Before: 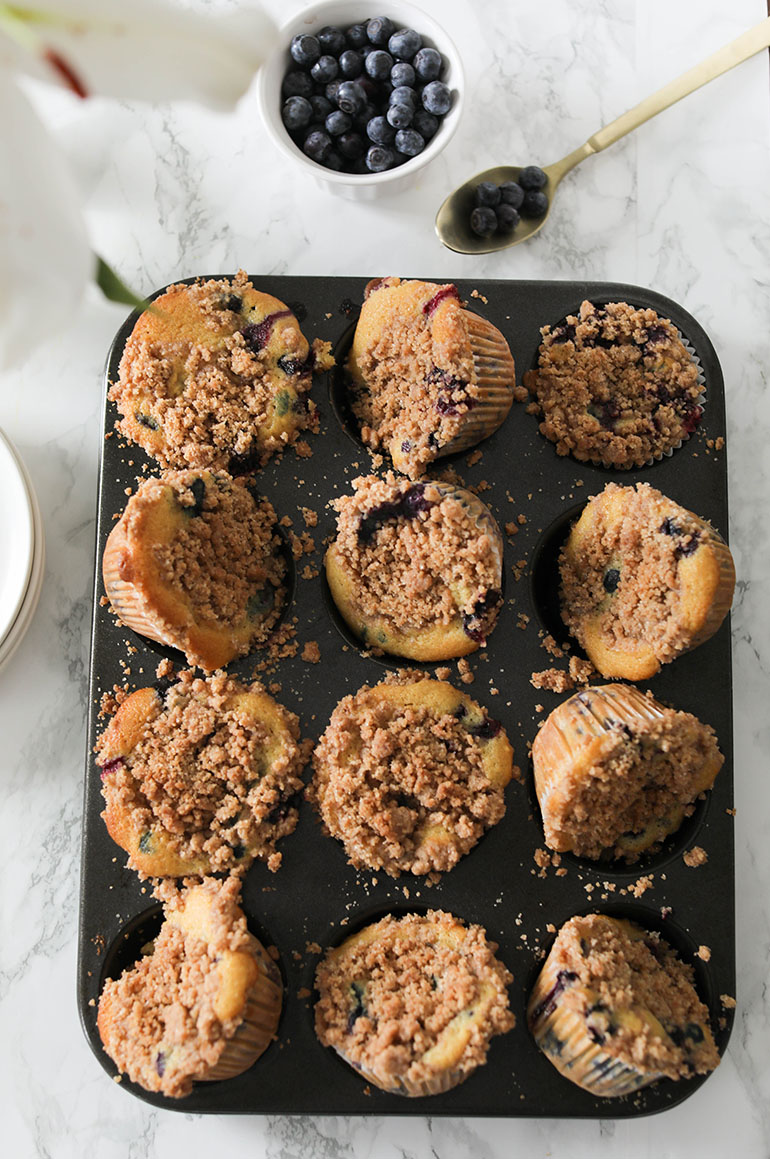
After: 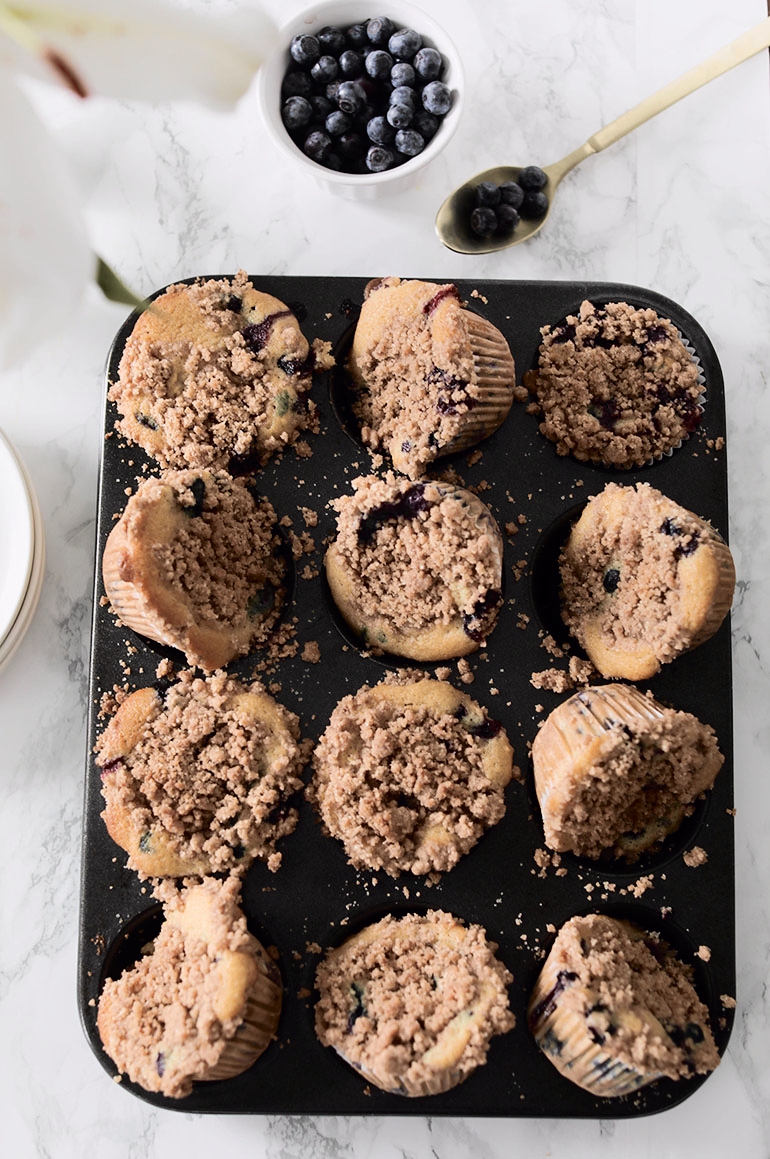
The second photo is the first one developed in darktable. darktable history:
tone curve: curves: ch0 [(0, 0) (0.105, 0.044) (0.195, 0.128) (0.283, 0.283) (0.384, 0.404) (0.485, 0.531) (0.635, 0.7) (0.832, 0.858) (1, 0.977)]; ch1 [(0, 0) (0.161, 0.092) (0.35, 0.33) (0.379, 0.401) (0.448, 0.478) (0.498, 0.503) (0.531, 0.537) (0.586, 0.563) (0.687, 0.648) (1, 1)]; ch2 [(0, 0) (0.359, 0.372) (0.437, 0.437) (0.483, 0.484) (0.53, 0.515) (0.556, 0.553) (0.635, 0.589) (1, 1)], color space Lab, independent channels, preserve colors none
